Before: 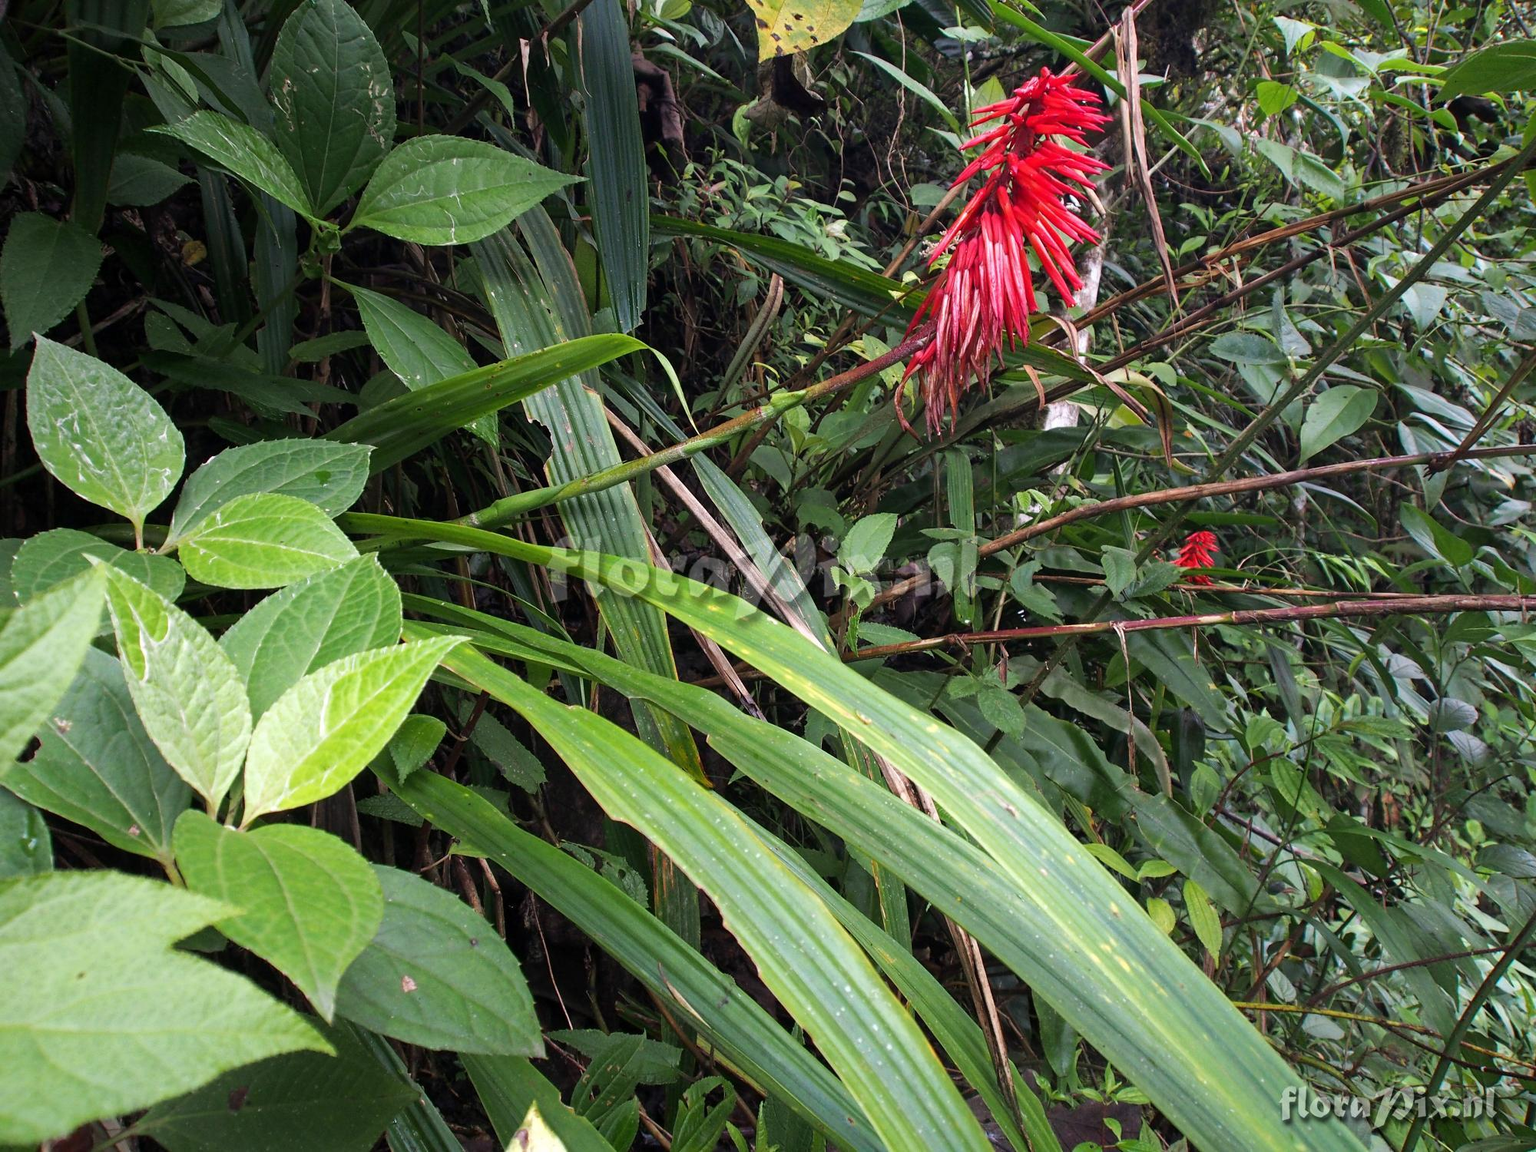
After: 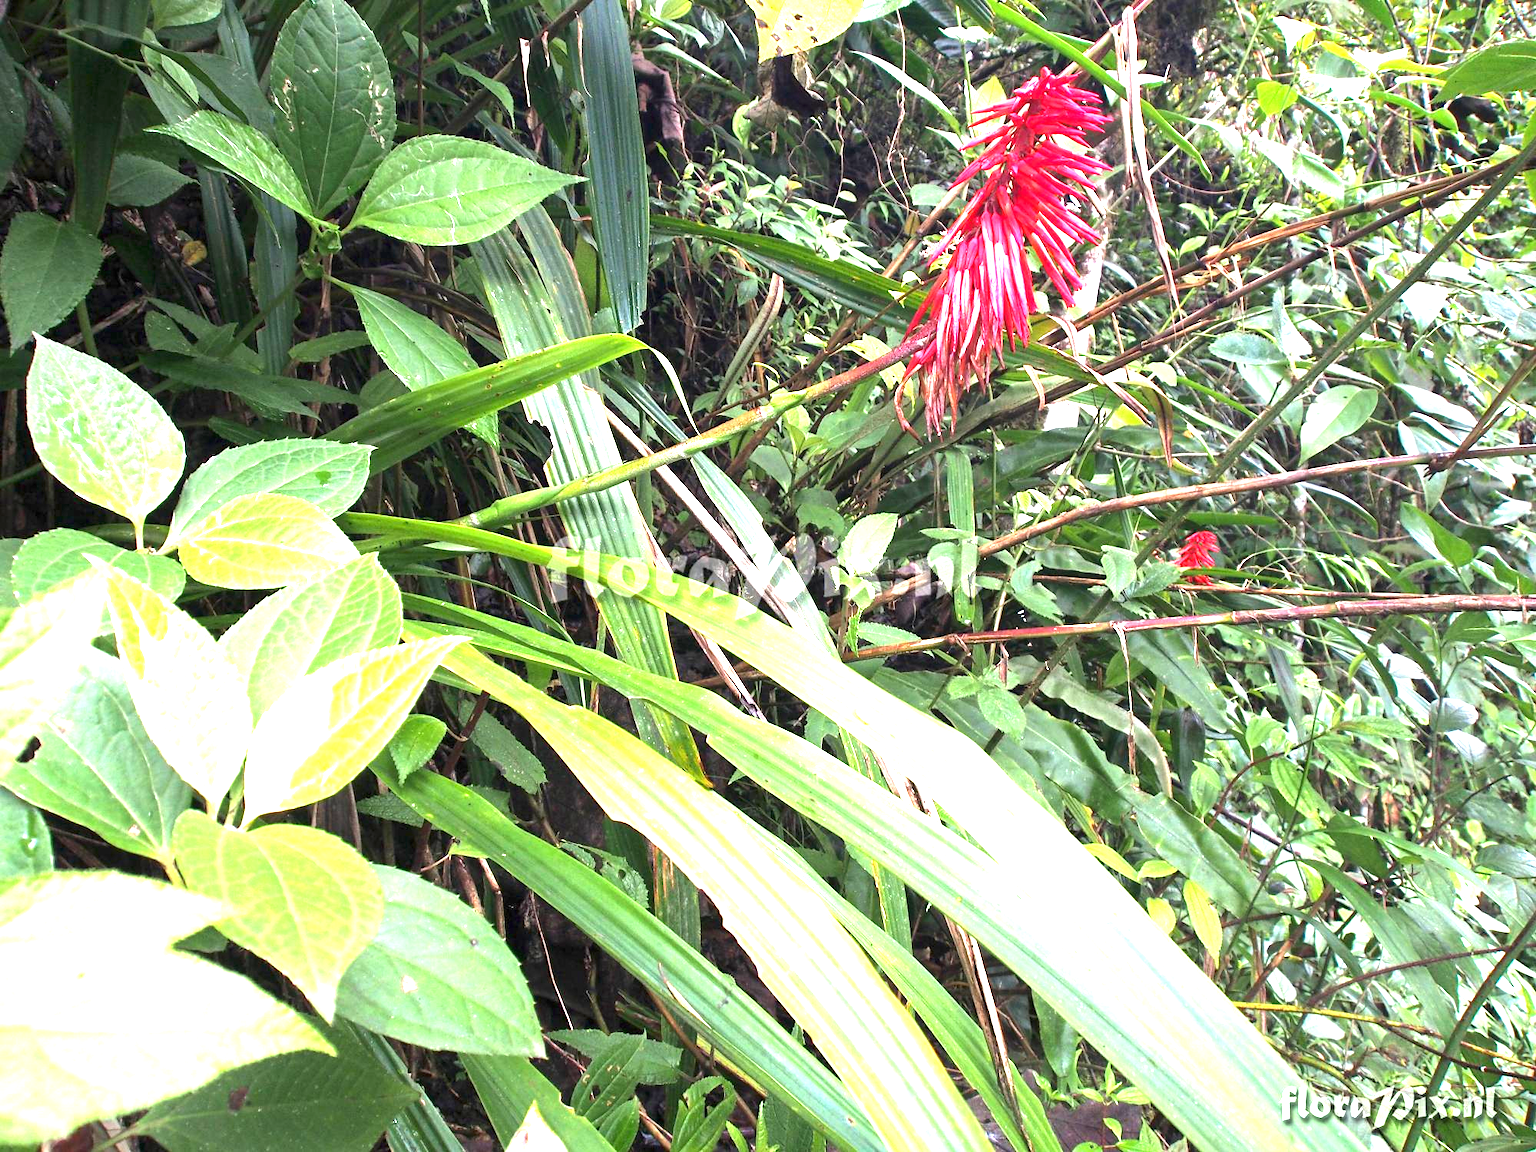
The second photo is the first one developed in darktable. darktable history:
exposure: black level correction 0, exposure 2.086 EV, compensate highlight preservation false
